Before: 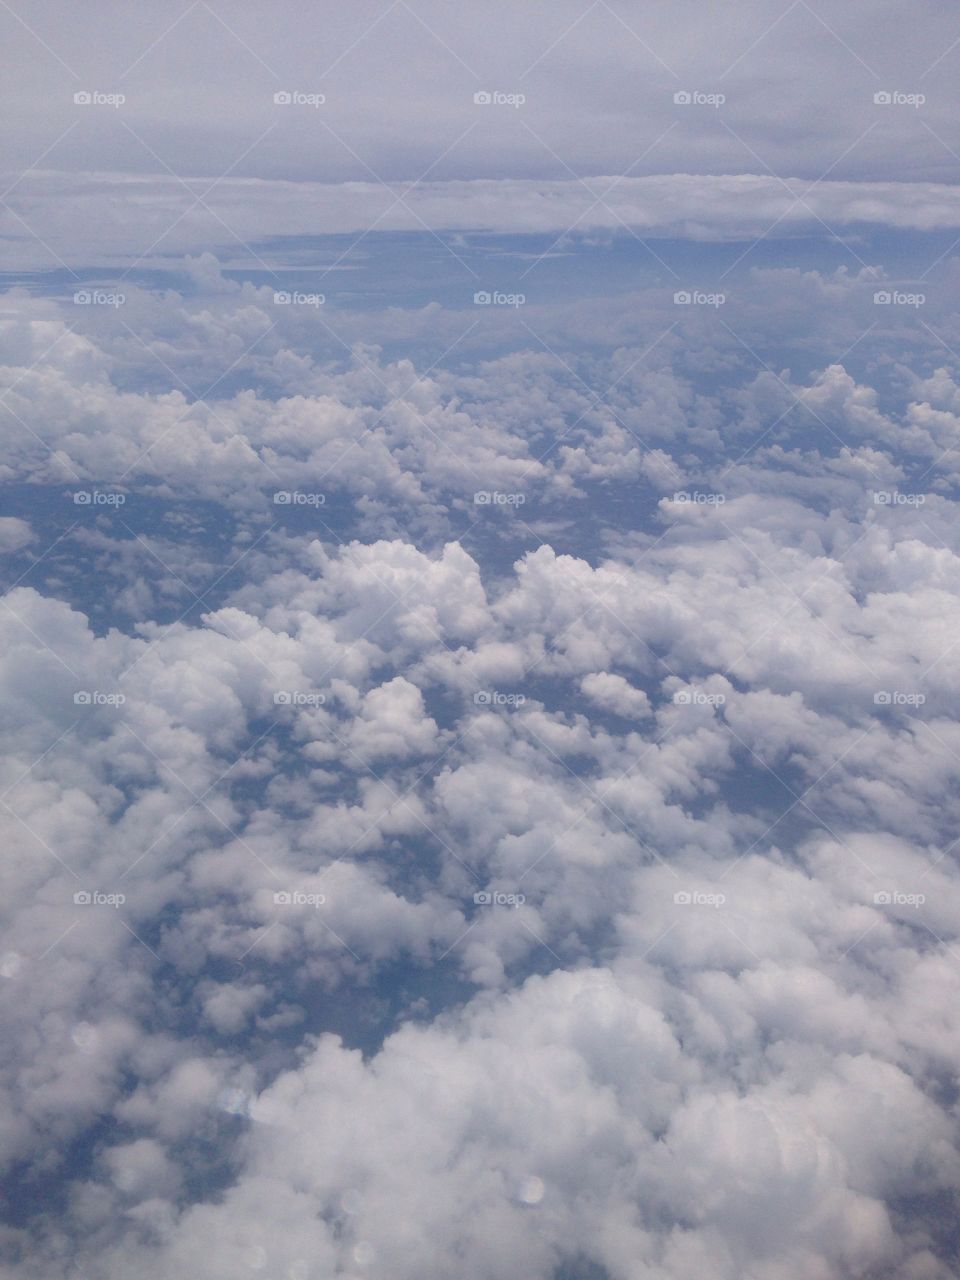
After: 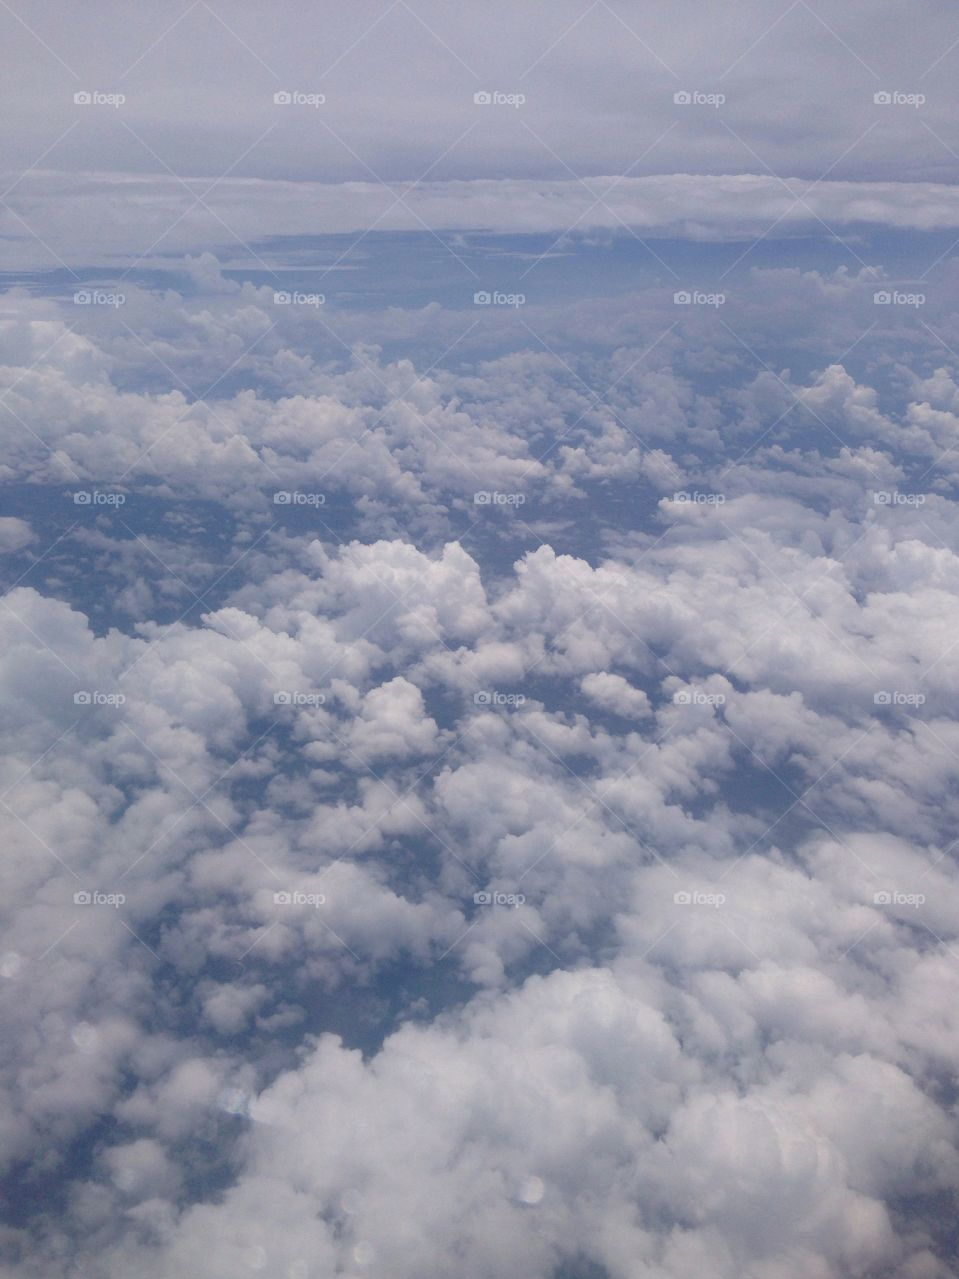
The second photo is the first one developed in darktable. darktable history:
crop: left 0.087%
levels: black 8.56%, levels [0, 0.51, 1]
